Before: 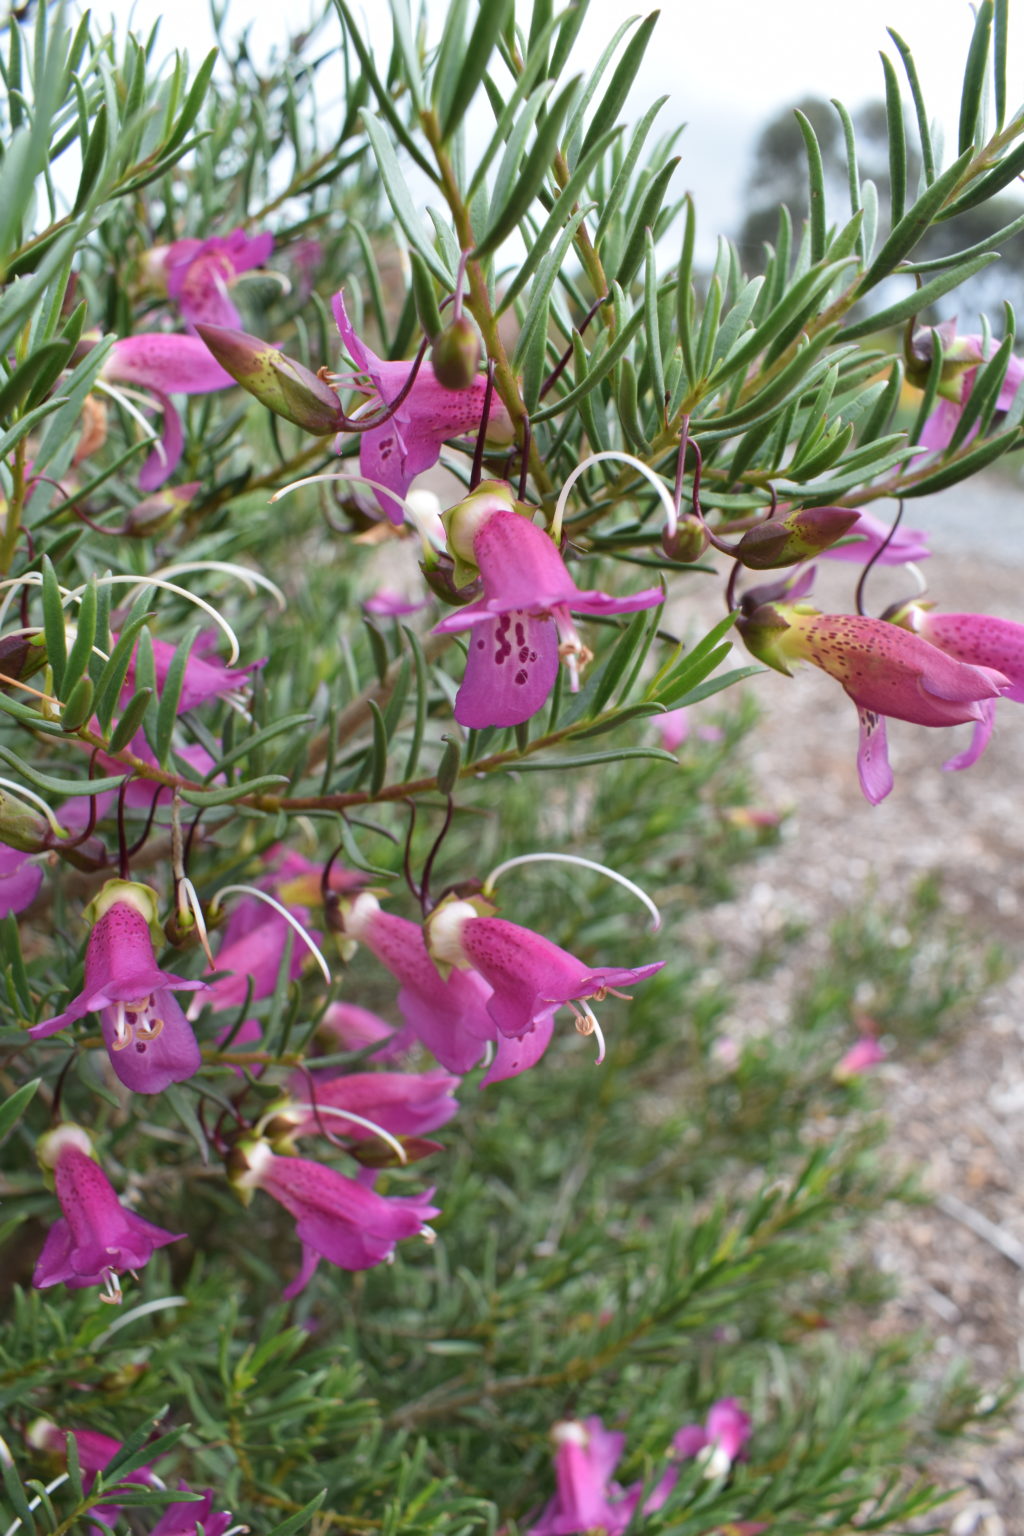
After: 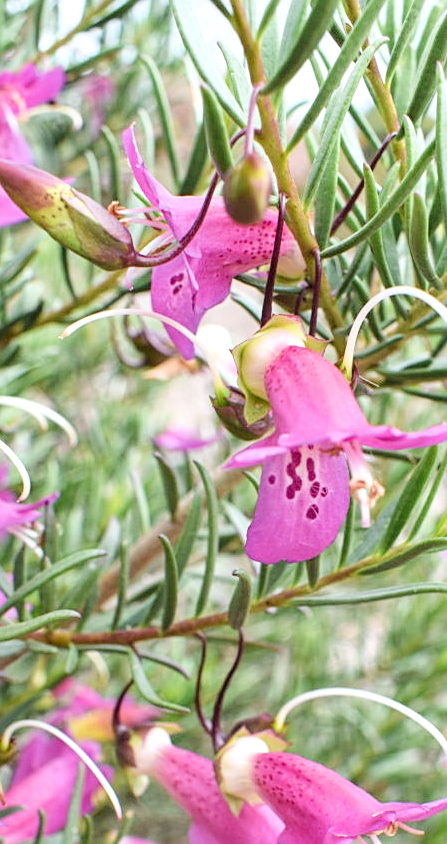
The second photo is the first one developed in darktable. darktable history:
local contrast: on, module defaults
filmic rgb: black relative exposure -8.03 EV, white relative exposure 4.05 EV, hardness 4.2
crop: left 20.412%, top 10.749%, right 35.934%, bottom 34.243%
exposure: black level correction 0, exposure 1.382 EV, compensate highlight preservation false
sharpen: on, module defaults
